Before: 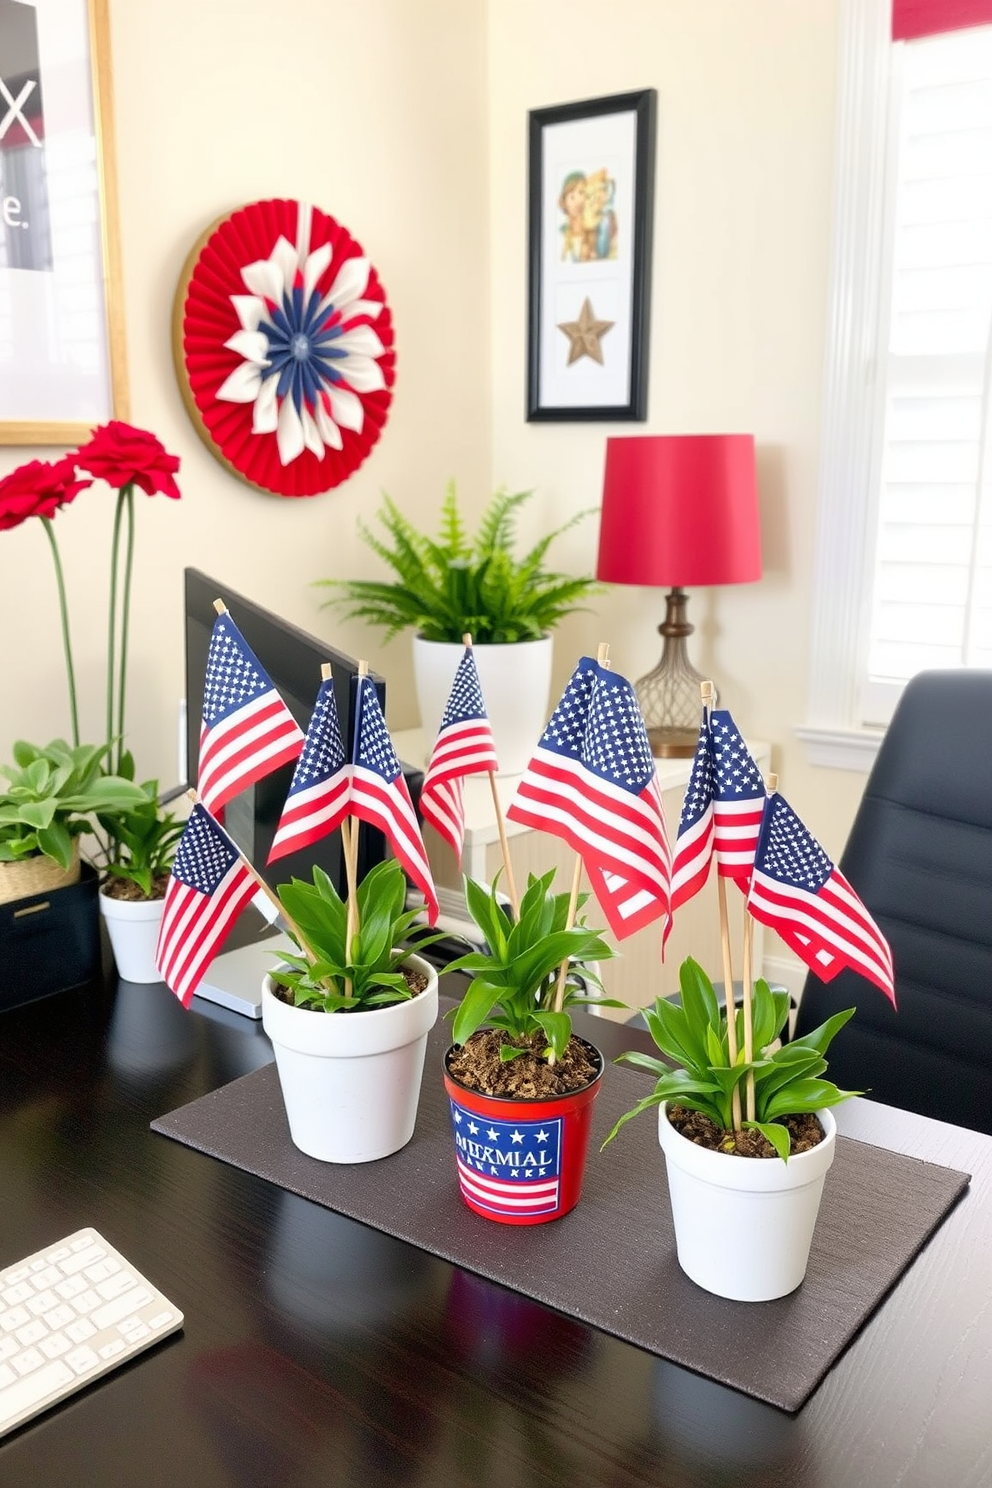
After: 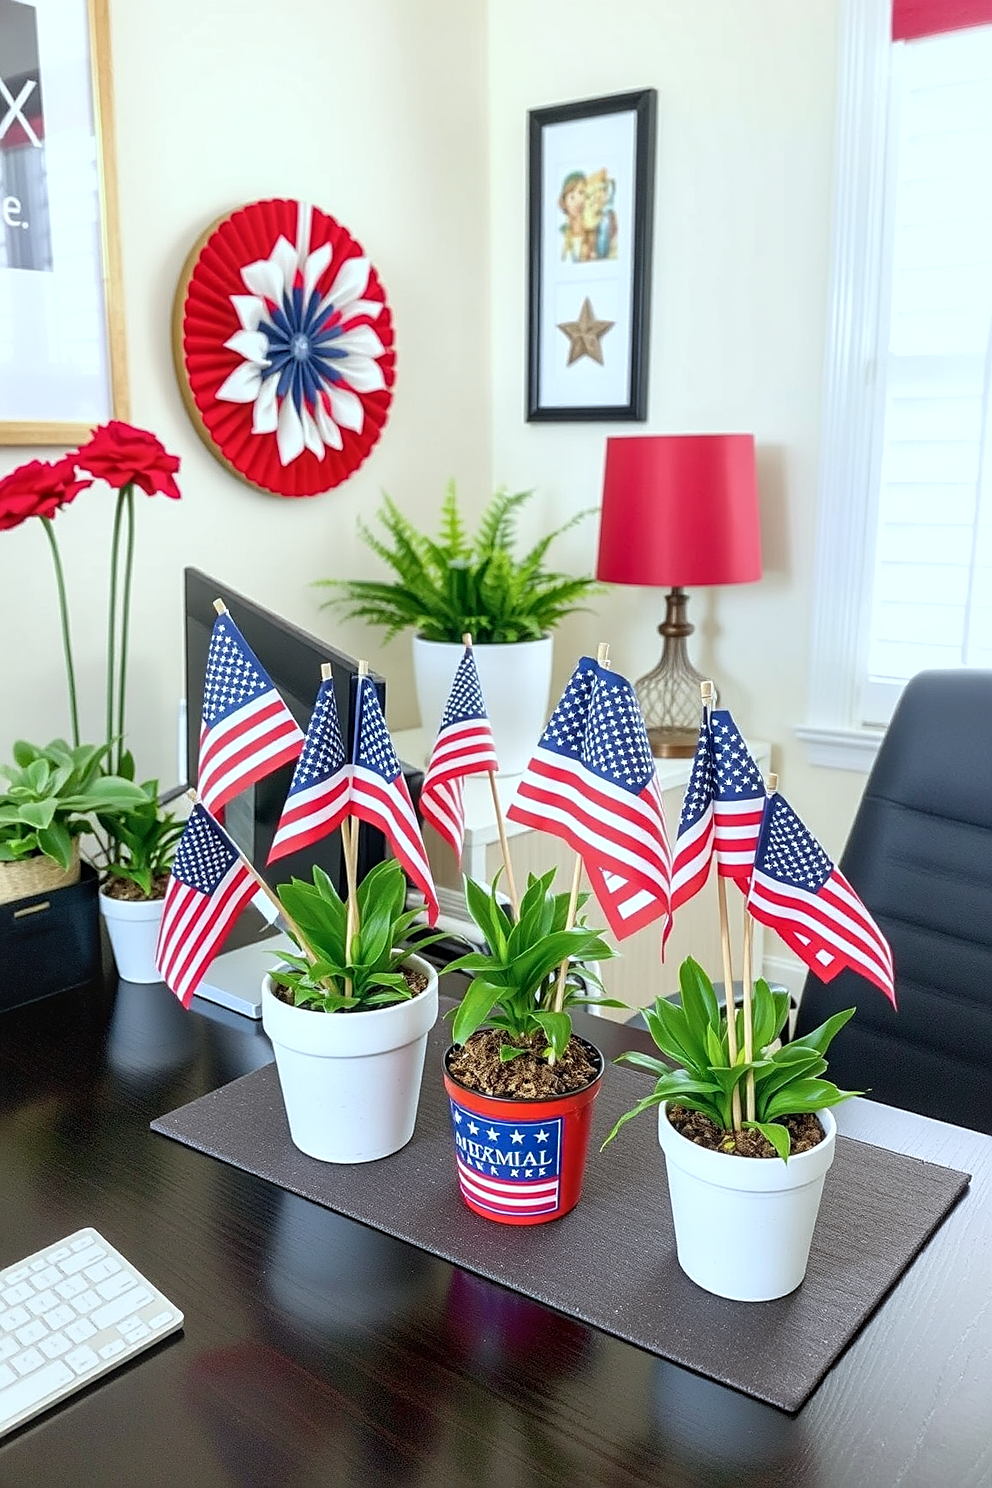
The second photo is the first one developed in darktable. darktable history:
local contrast: on, module defaults
sharpen: on, module defaults
color calibration: illuminant Planckian (black body), x 0.368, y 0.361, temperature 4275.92 K
